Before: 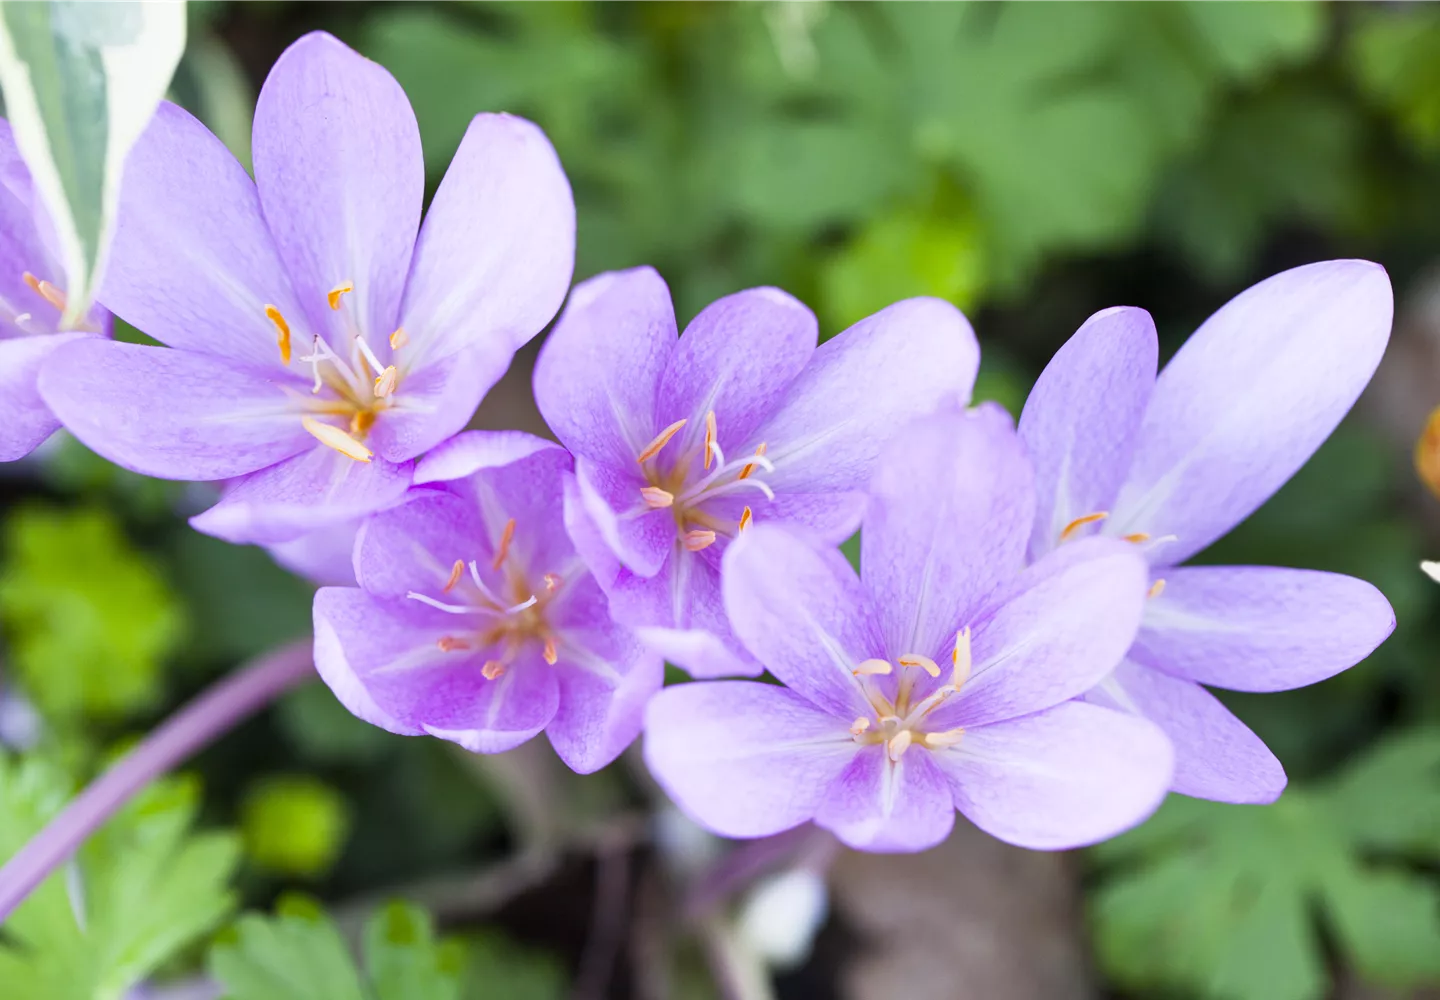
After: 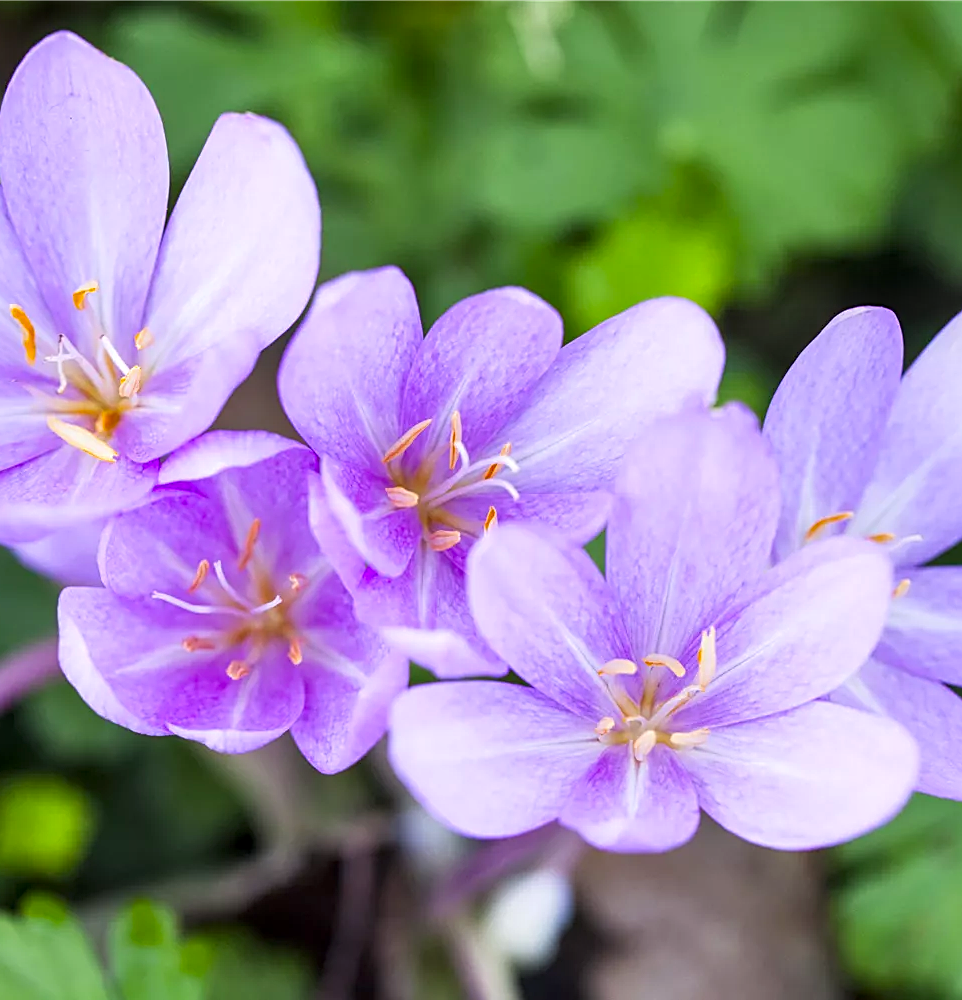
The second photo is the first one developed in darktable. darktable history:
color contrast: green-magenta contrast 1.2, blue-yellow contrast 1.2
crop and rotate: left 17.732%, right 15.423%
local contrast: on, module defaults
sharpen: on, module defaults
